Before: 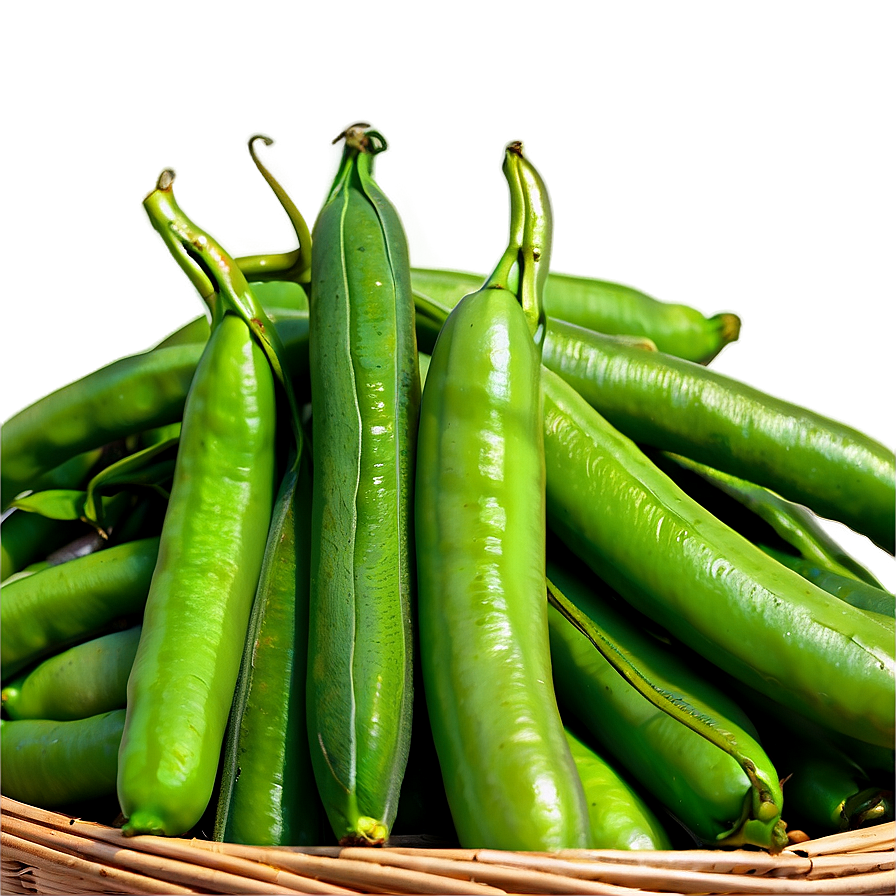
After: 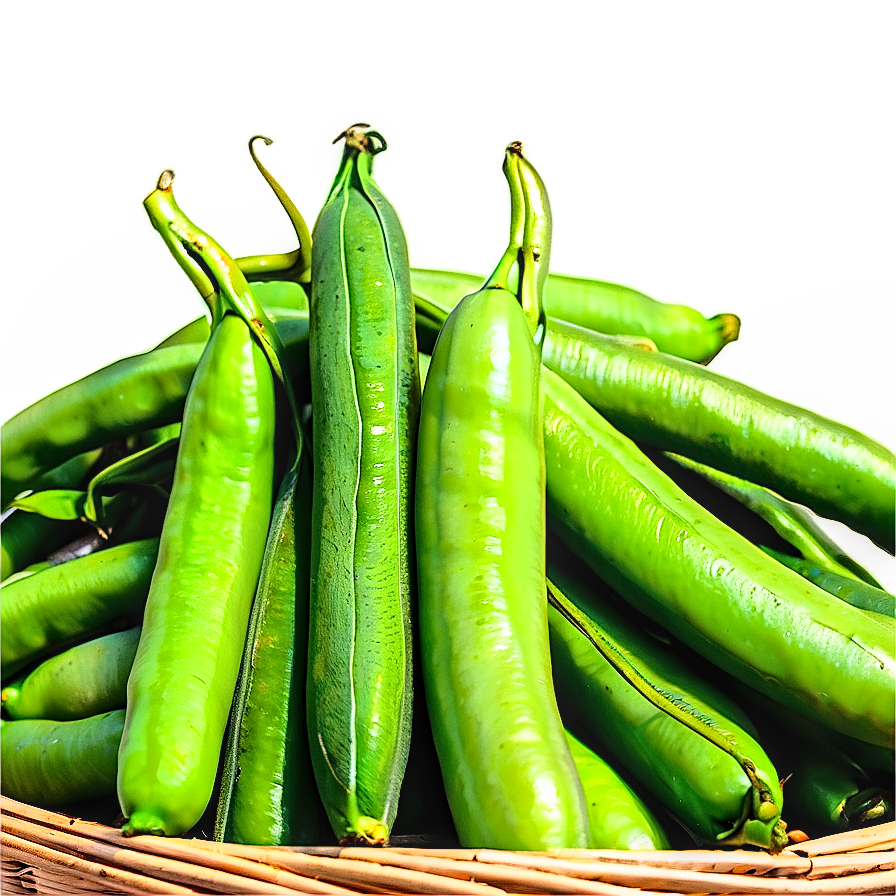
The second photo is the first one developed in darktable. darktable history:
sharpen: on, module defaults
local contrast: on, module defaults
base curve: curves: ch0 [(0, 0) (0.028, 0.03) (0.105, 0.232) (0.387, 0.748) (0.754, 0.968) (1, 1)]
